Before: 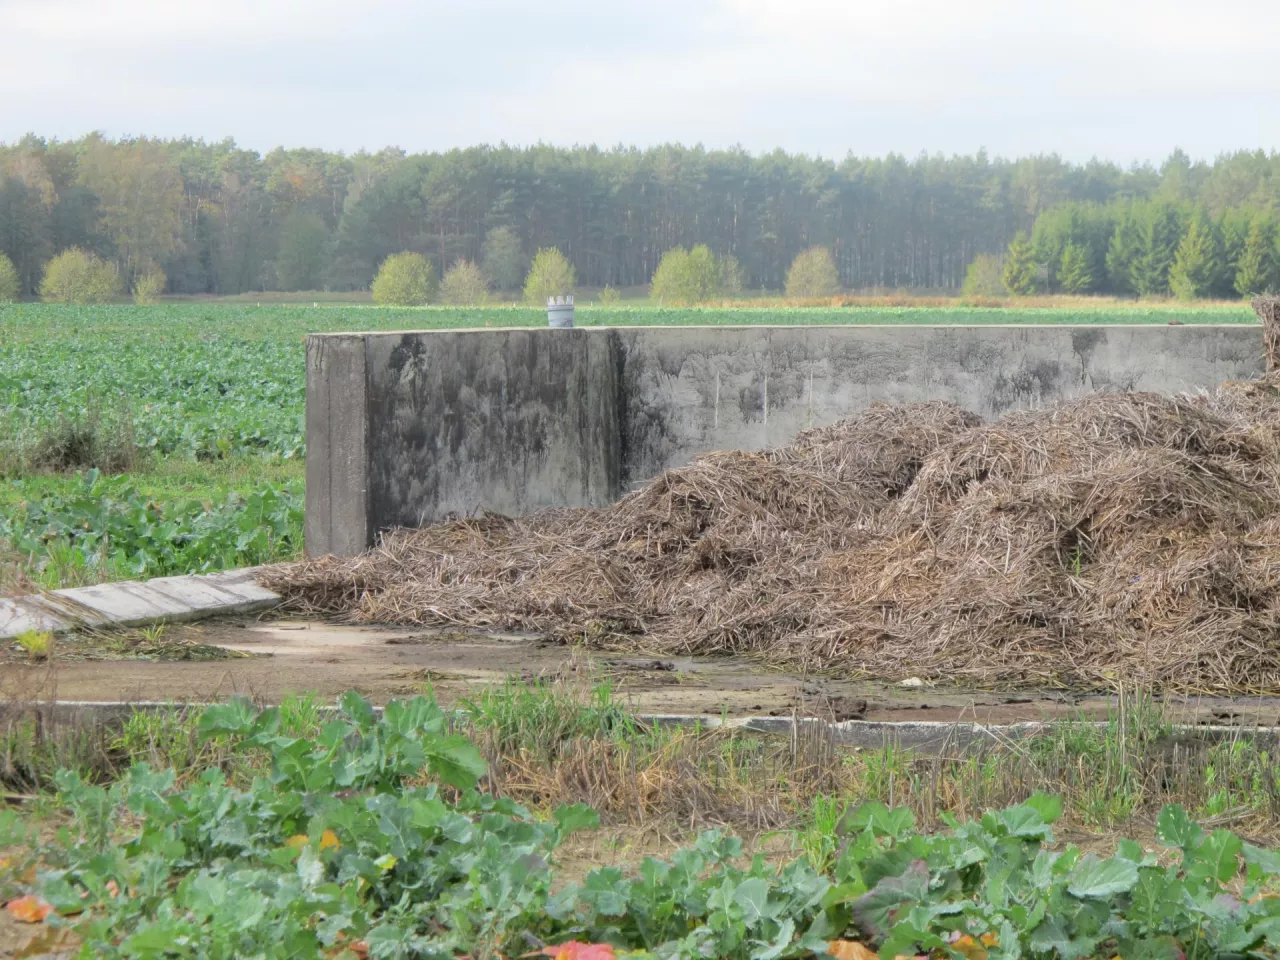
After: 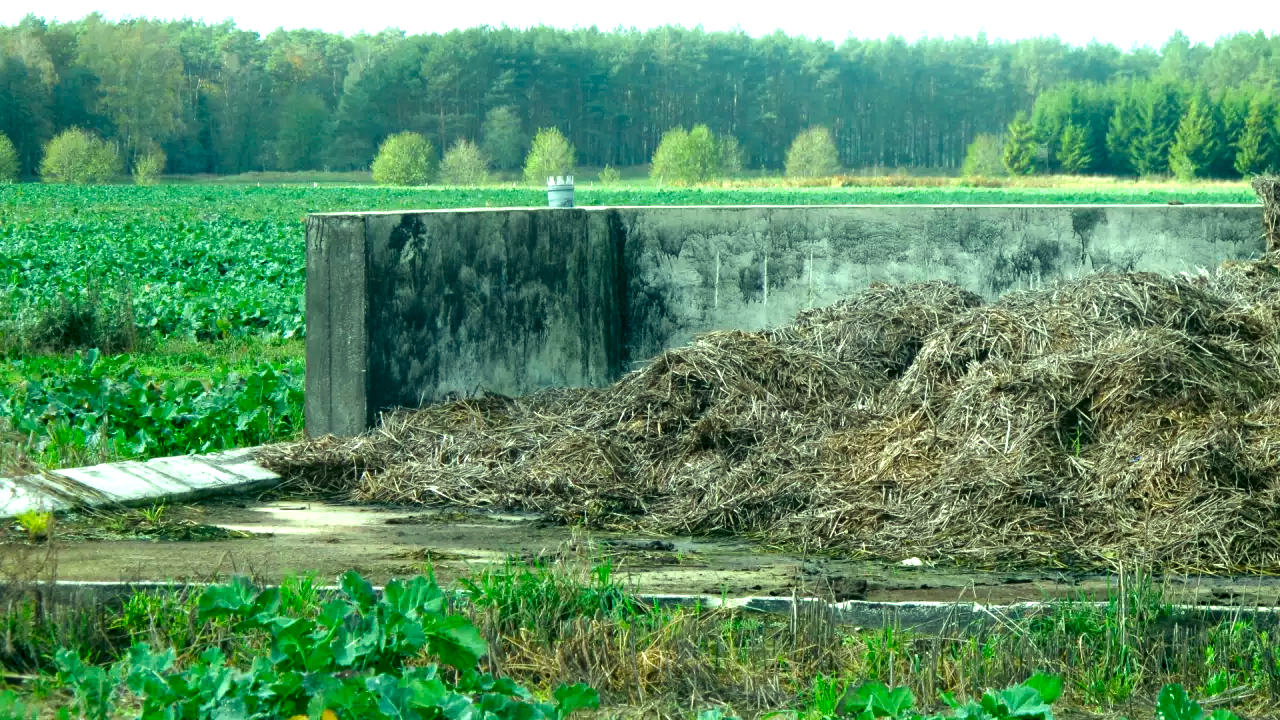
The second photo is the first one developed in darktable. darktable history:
contrast brightness saturation: brightness -0.2, saturation 0.08
color balance rgb: shadows lift › luminance -7.7%, shadows lift › chroma 2.13%, shadows lift › hue 165.27°, power › luminance -7.77%, power › chroma 1.1%, power › hue 215.88°, highlights gain › luminance 15.15%, highlights gain › chroma 7%, highlights gain › hue 125.57°, global offset › luminance -0.33%, global offset › chroma 0.11%, global offset › hue 165.27°, perceptual saturation grading › global saturation 24.42%, perceptual saturation grading › highlights -24.42%, perceptual saturation grading › mid-tones 24.42%, perceptual saturation grading › shadows 40%, perceptual brilliance grading › global brilliance -5%, perceptual brilliance grading › highlights 24.42%, perceptual brilliance grading › mid-tones 7%, perceptual brilliance grading › shadows -5%
crop and rotate: top 12.5%, bottom 12.5%
